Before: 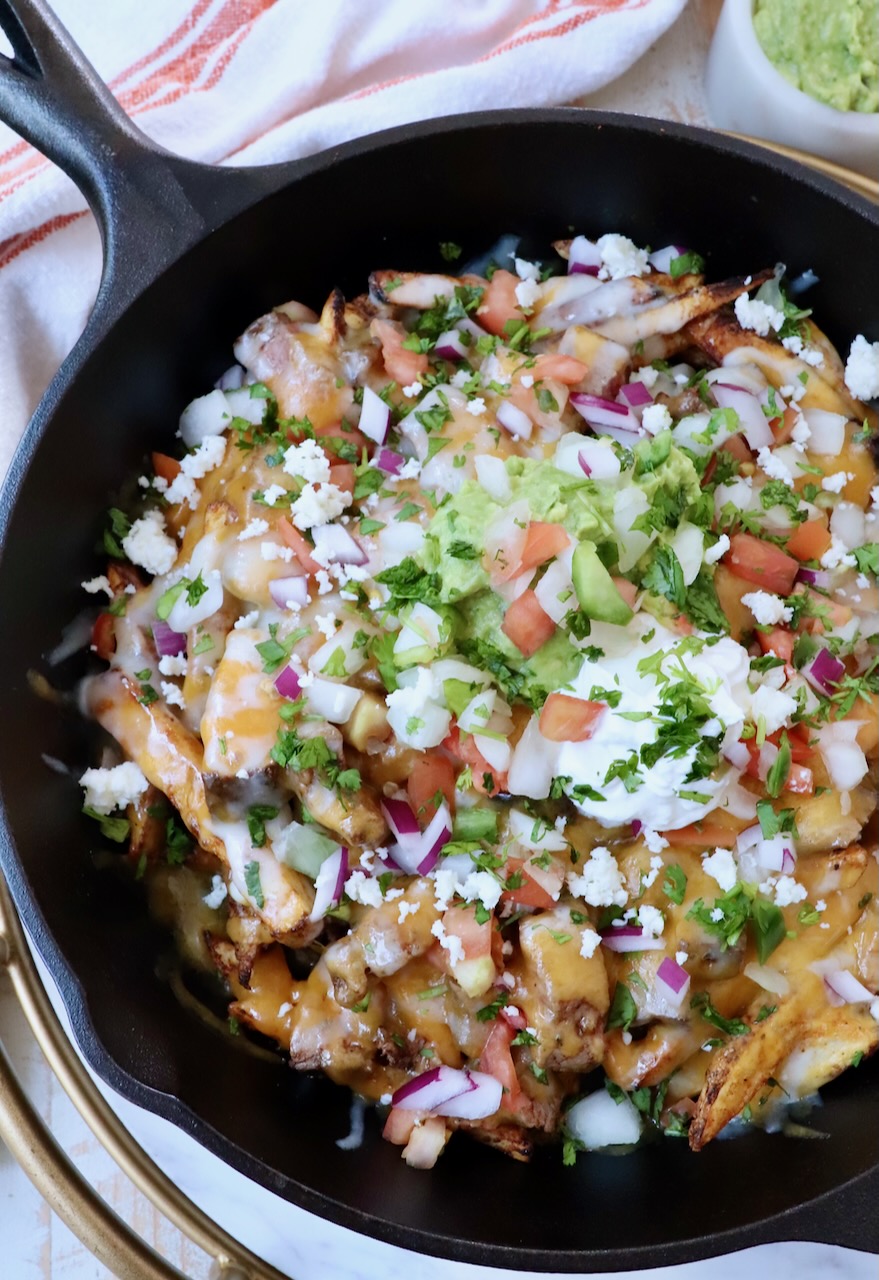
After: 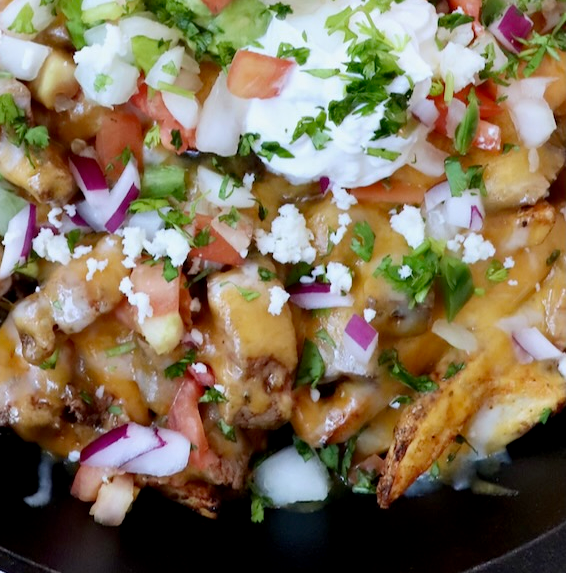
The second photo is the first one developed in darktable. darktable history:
crop and rotate: left 35.509%, top 50.238%, bottom 4.934%
exposure: compensate highlight preservation false
